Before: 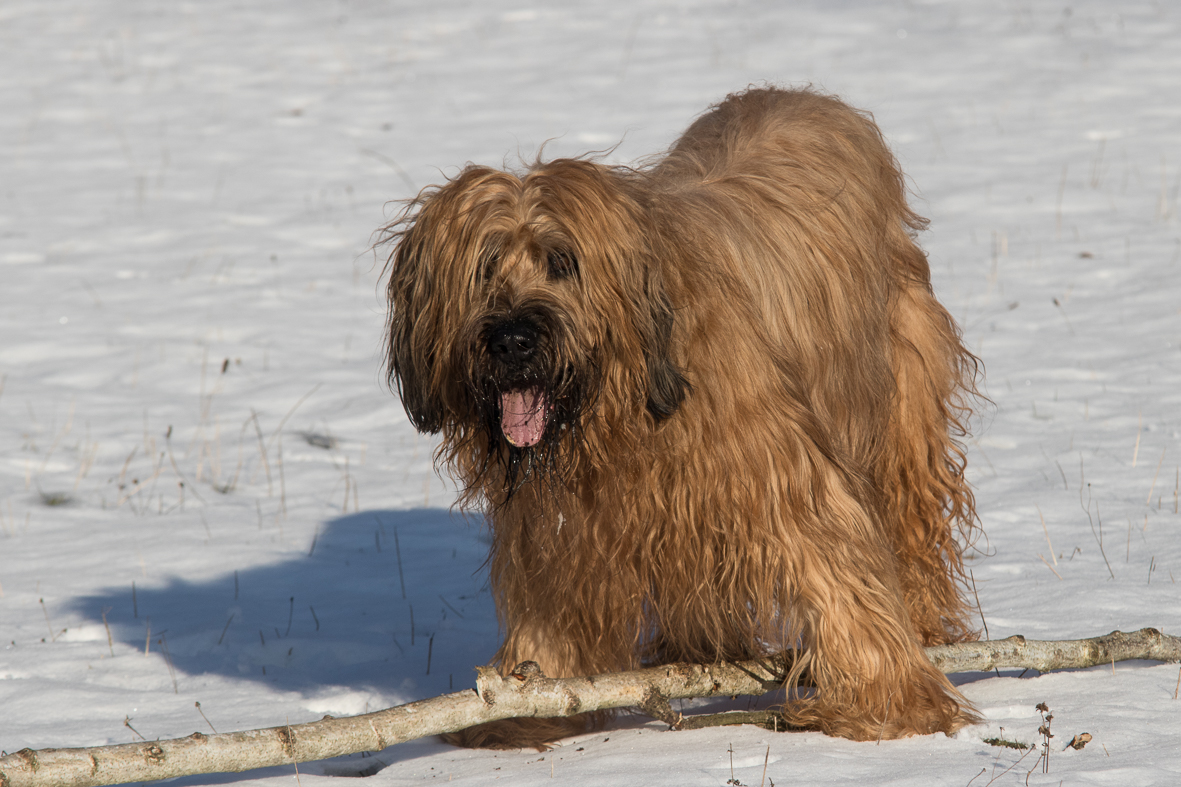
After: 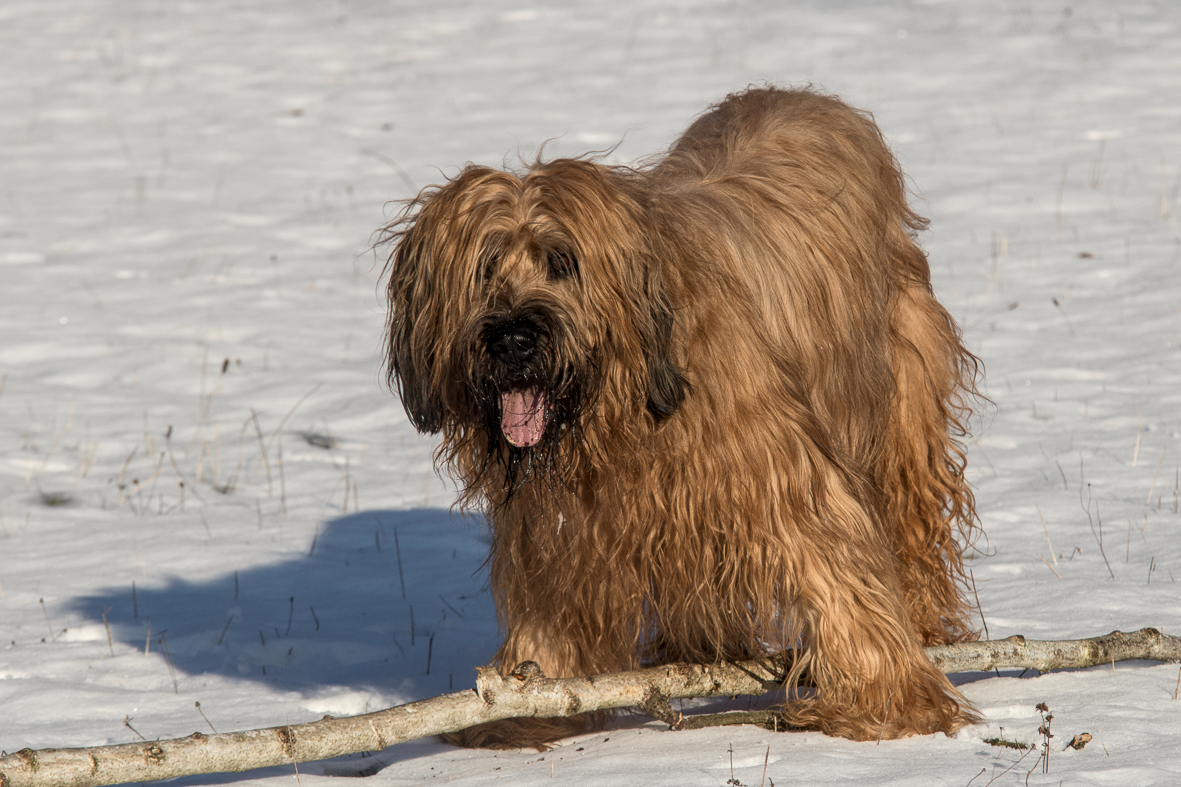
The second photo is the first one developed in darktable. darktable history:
local contrast: on, module defaults
white balance: red 1.009, blue 0.985
